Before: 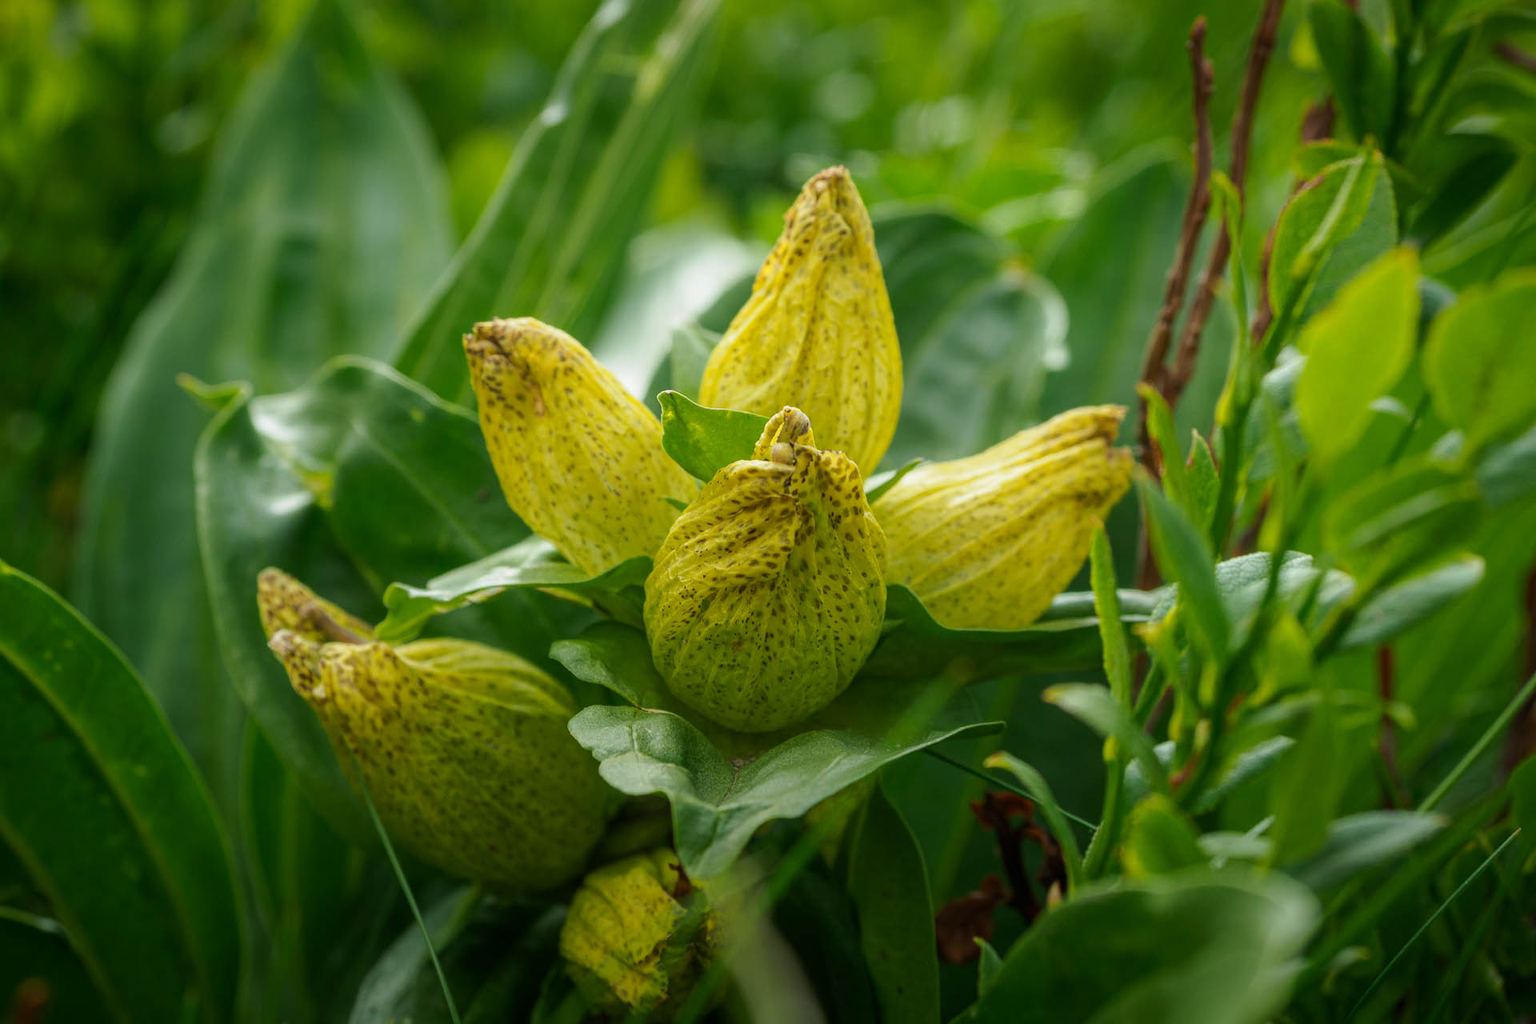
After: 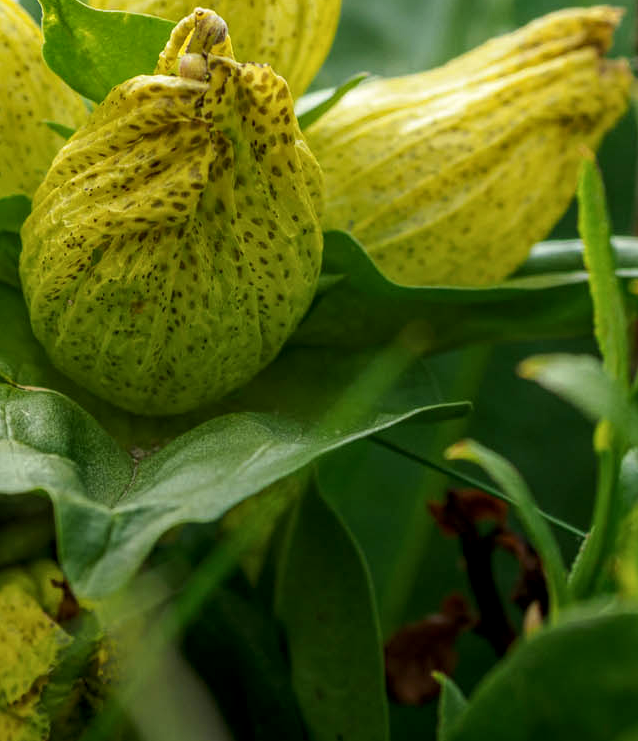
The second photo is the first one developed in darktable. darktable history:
local contrast: on, module defaults
crop: left 40.903%, top 39.115%, right 25.846%, bottom 2.946%
